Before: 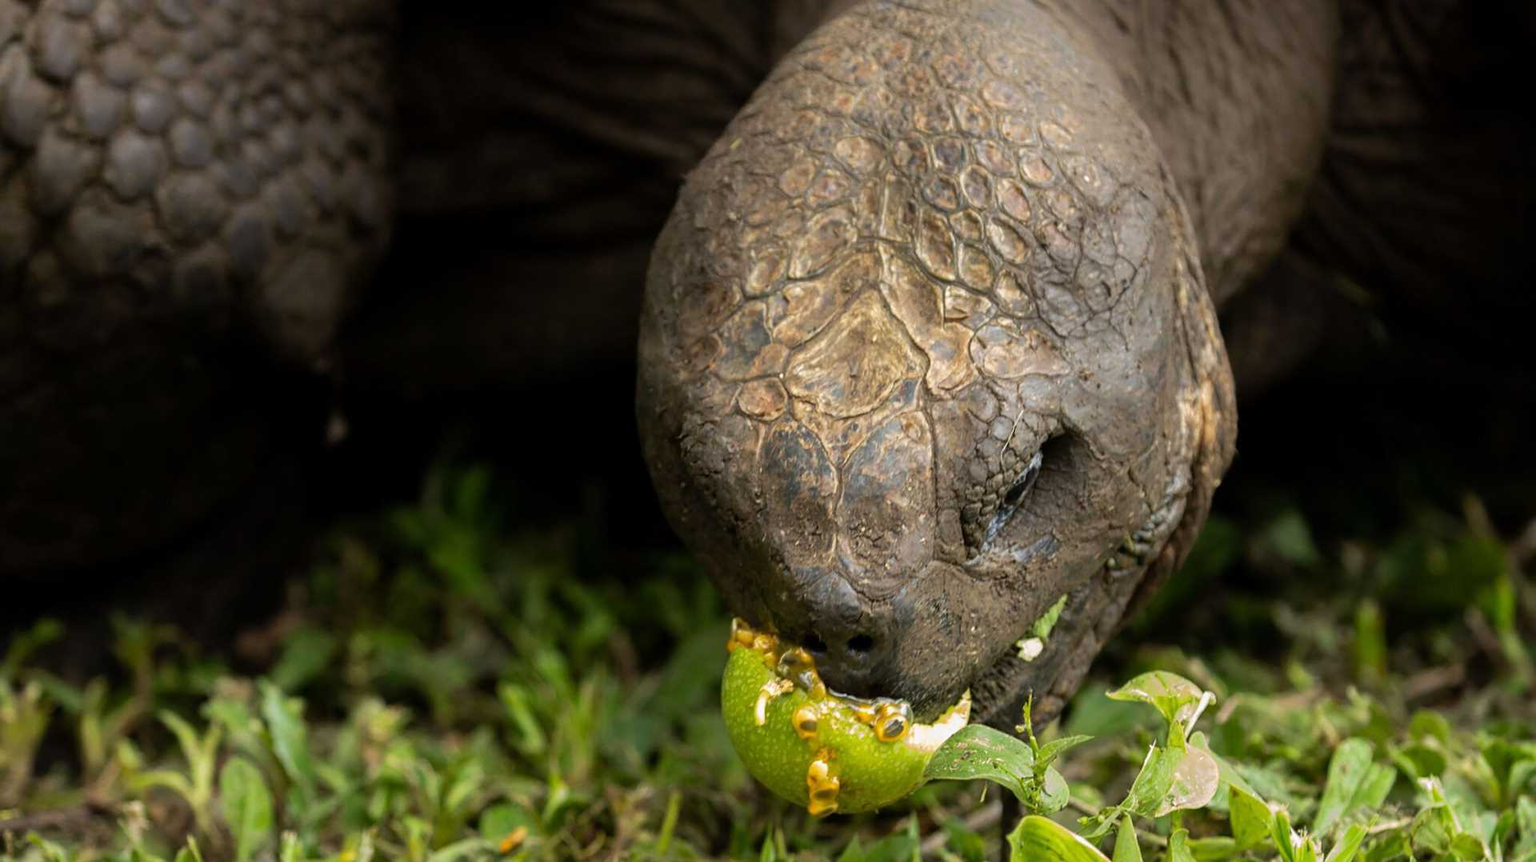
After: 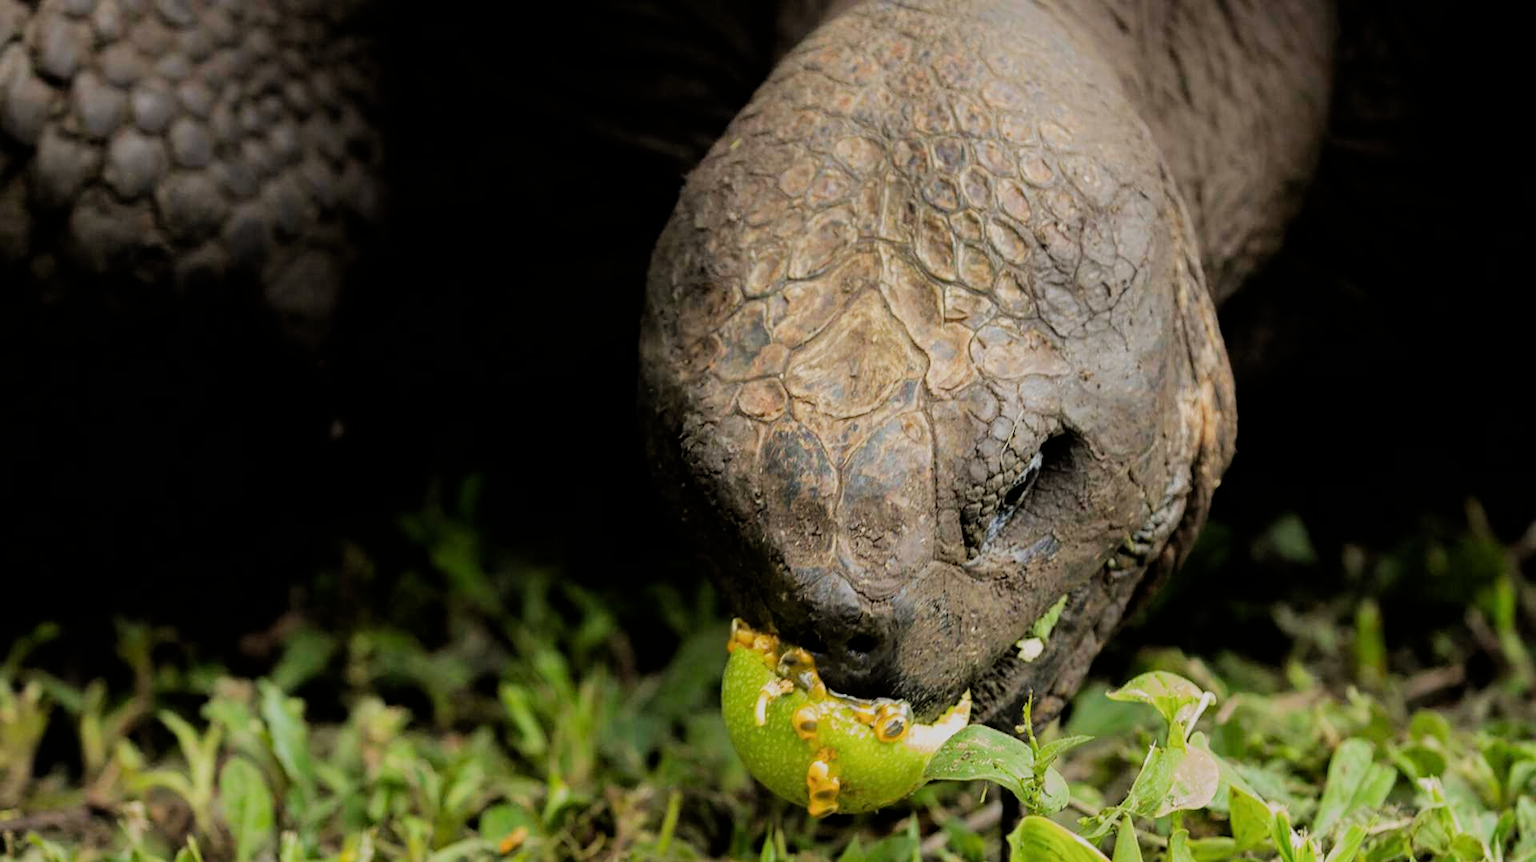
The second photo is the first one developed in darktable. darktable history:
tone equalizer: -8 EV -0.437 EV, -7 EV -0.385 EV, -6 EV -0.358 EV, -5 EV -0.19 EV, -3 EV 0.213 EV, -2 EV 0.358 EV, -1 EV 0.379 EV, +0 EV 0.441 EV
filmic rgb: black relative exposure -6.9 EV, white relative exposure 5.69 EV, hardness 2.86
